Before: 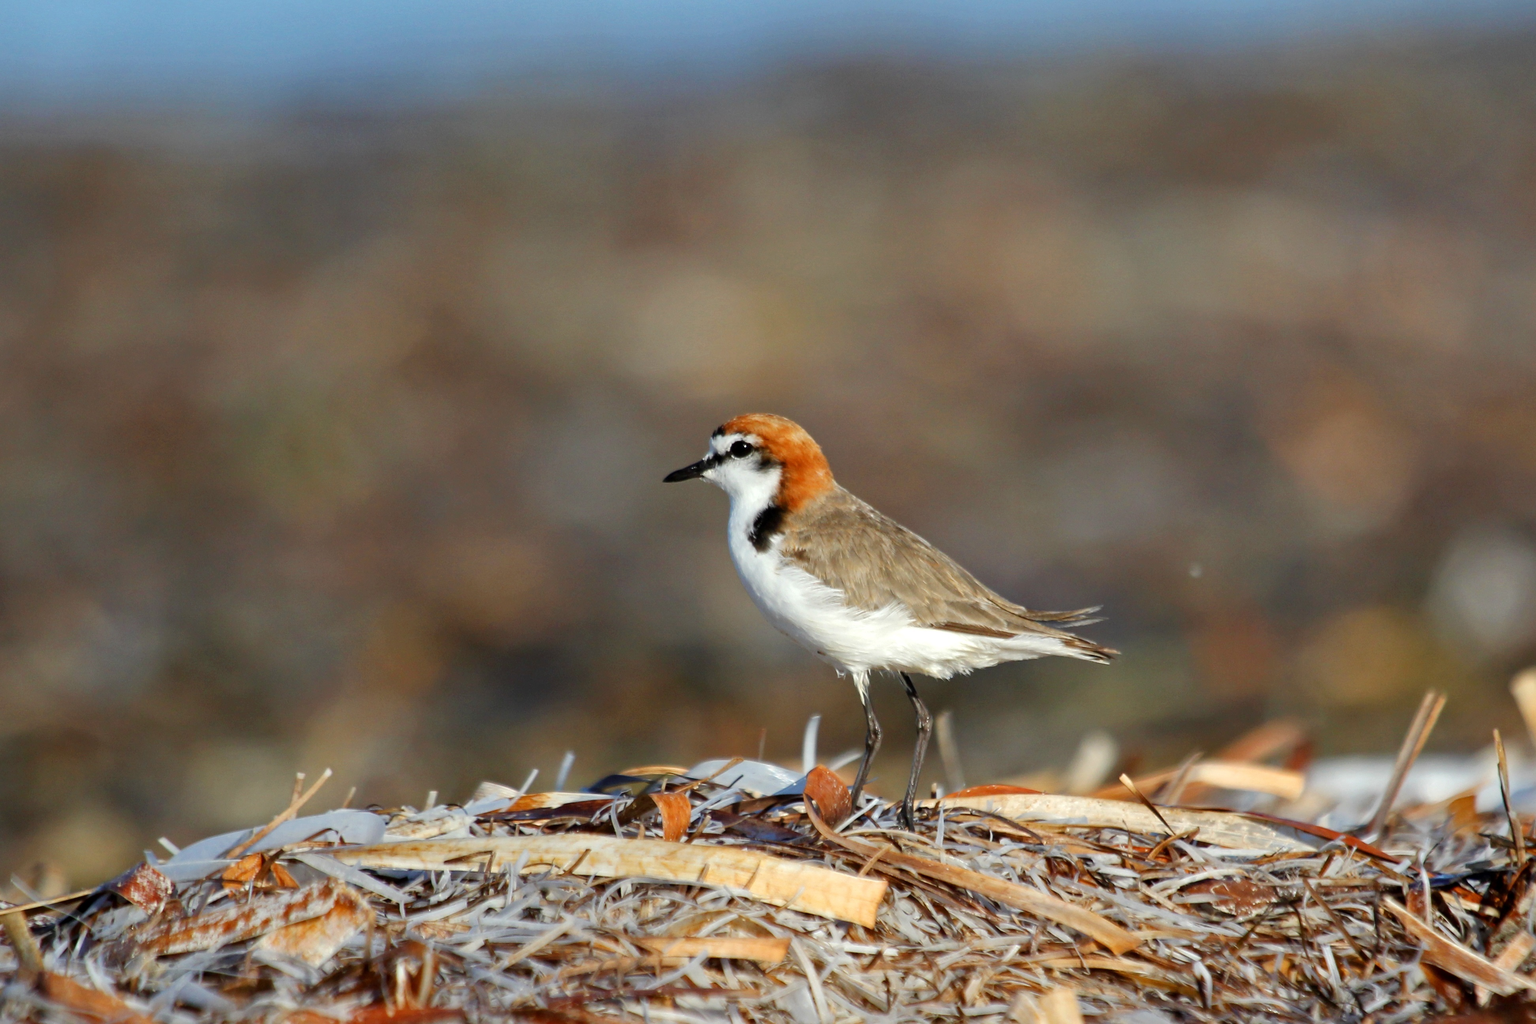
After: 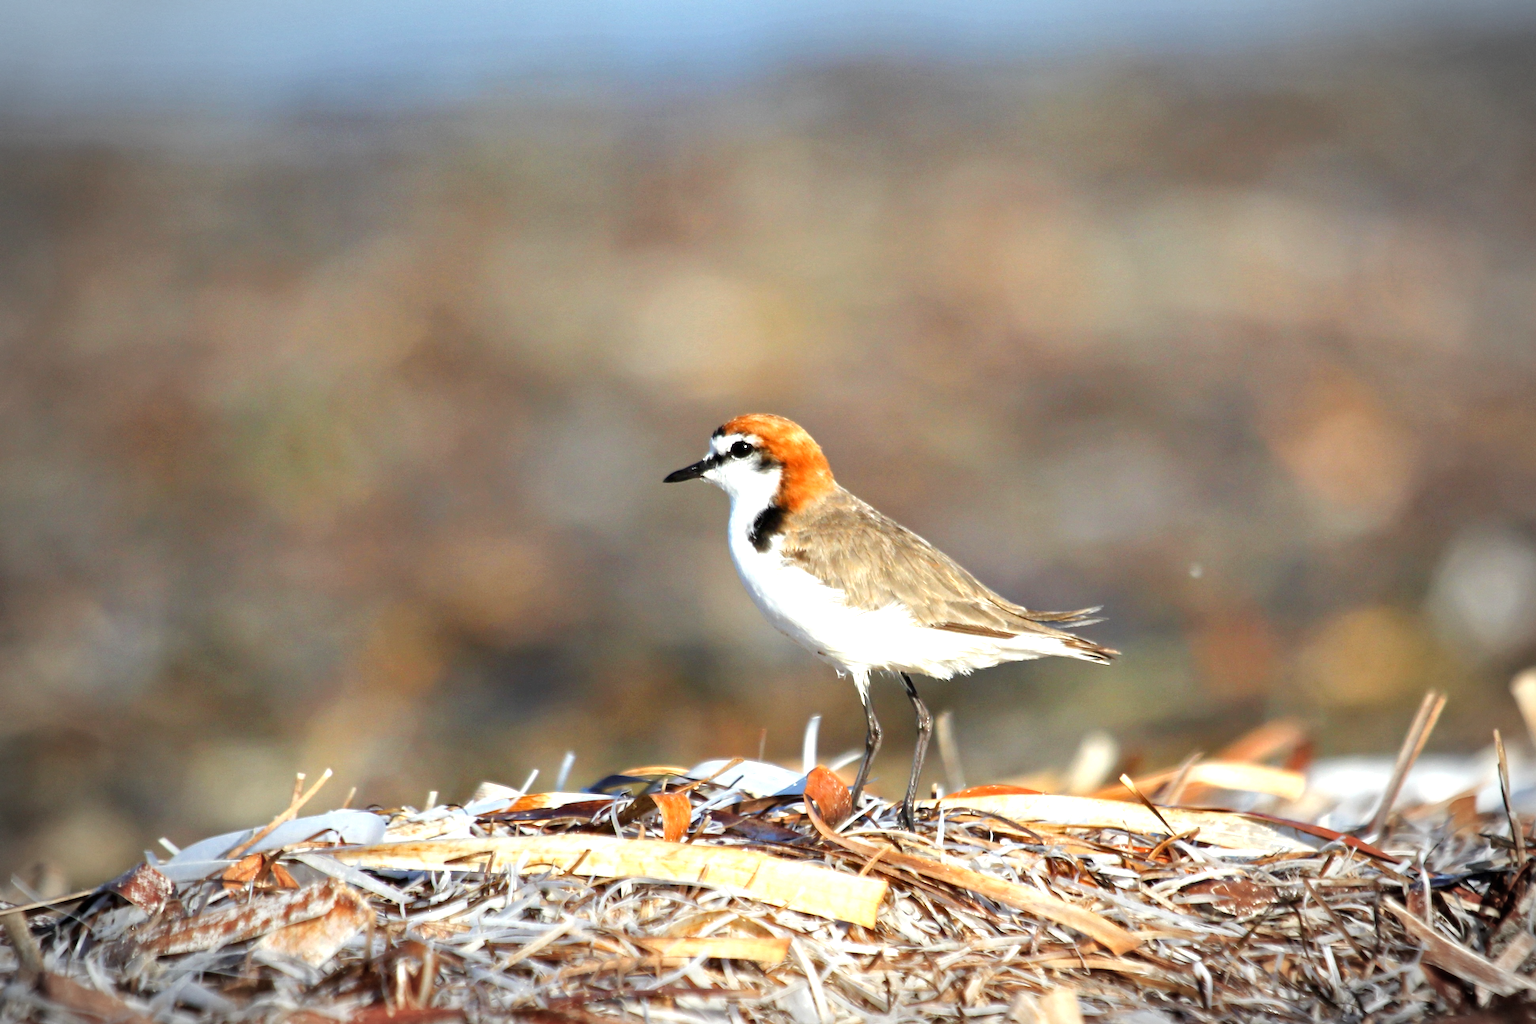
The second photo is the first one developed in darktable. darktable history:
exposure: black level correction 0, exposure 1.001 EV, compensate highlight preservation false
tone equalizer: edges refinement/feathering 500, mask exposure compensation -1.57 EV, preserve details no
vignetting: automatic ratio true
